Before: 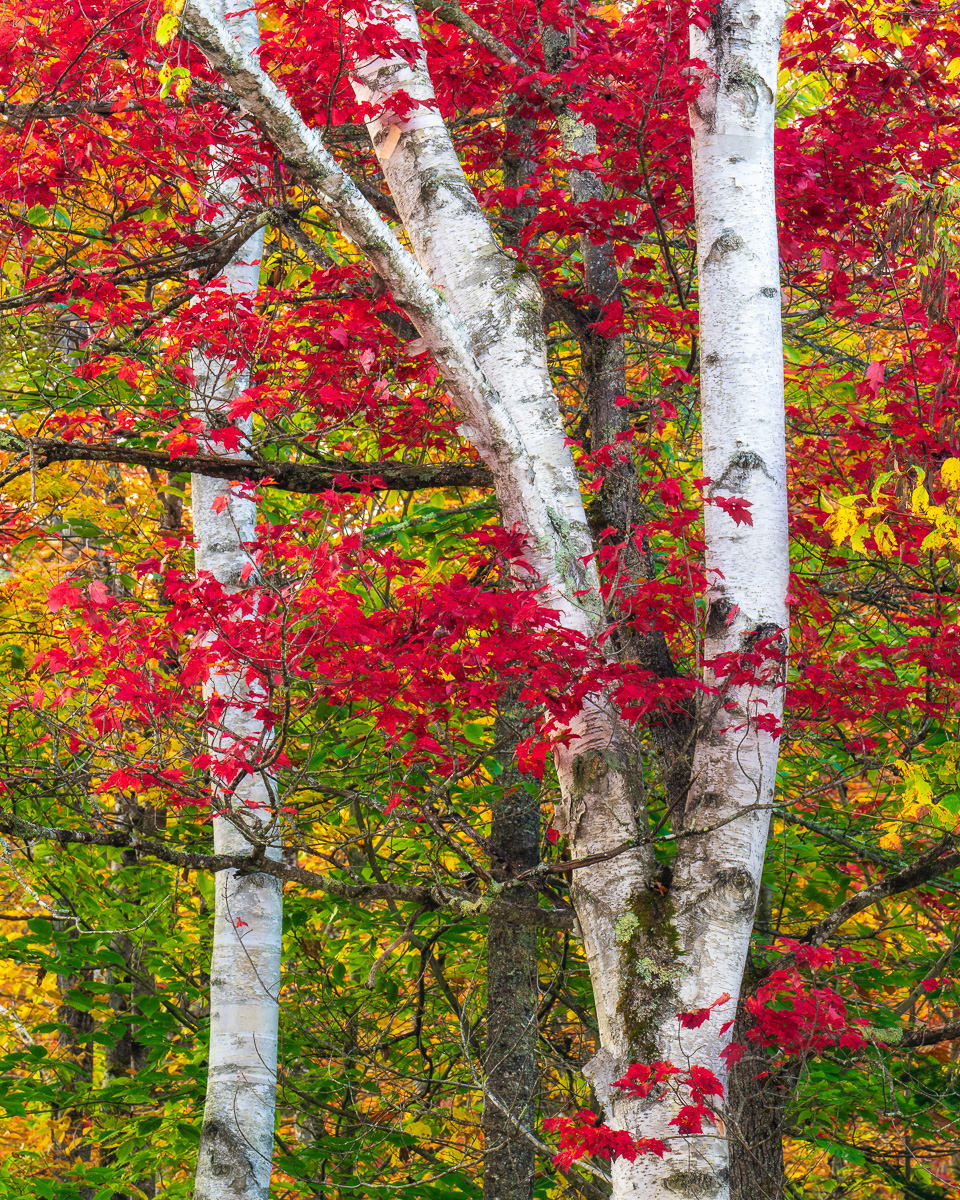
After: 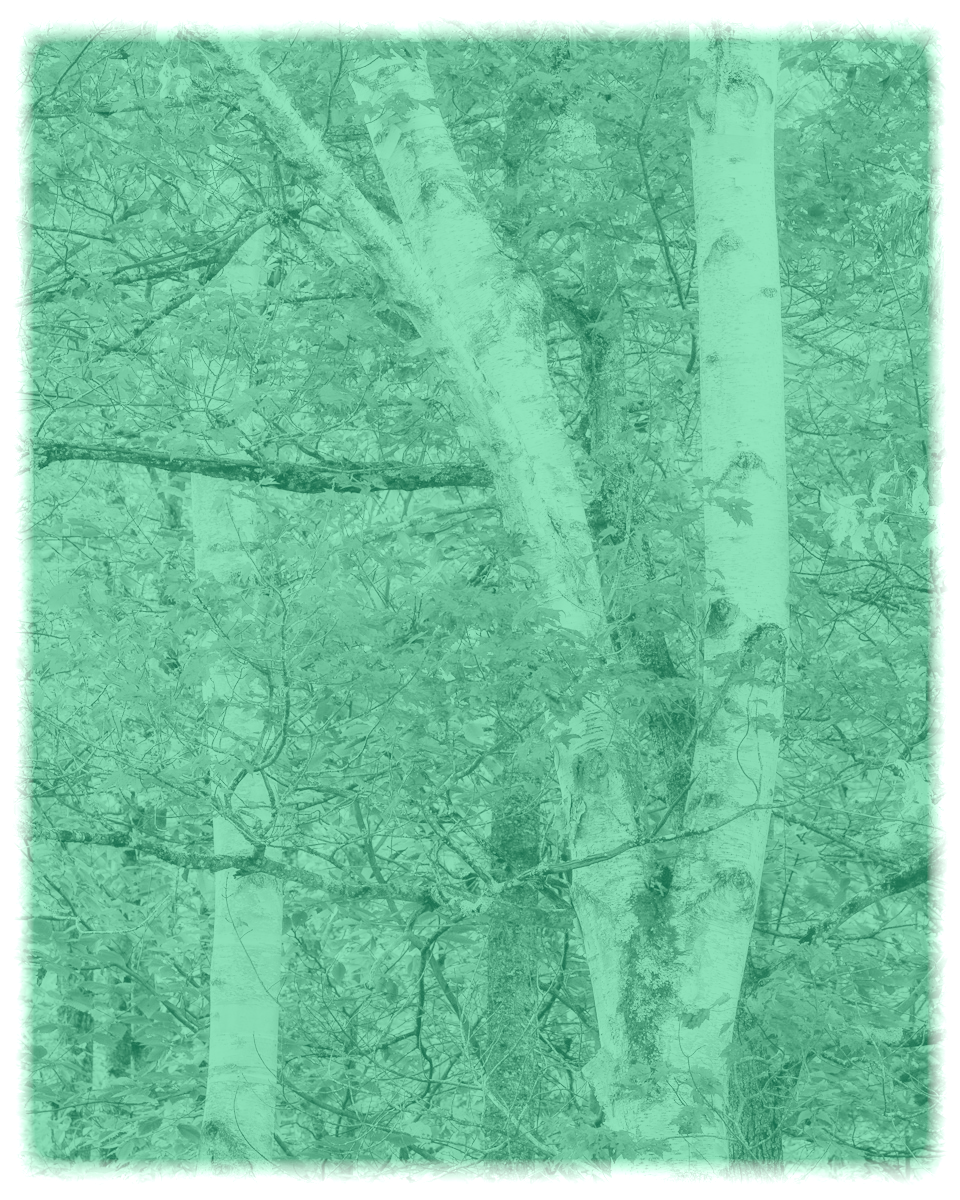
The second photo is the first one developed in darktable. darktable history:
global tonemap: drago (0.7, 100)
colorize: hue 147.6°, saturation 65%, lightness 21.64%
rgb levels: mode RGB, independent channels, levels [[0, 0.5, 1], [0, 0.521, 1], [0, 0.536, 1]]
vignetting: fall-off start 93%, fall-off radius 5%, brightness 1, saturation -0.49, automatic ratio true, width/height ratio 1.332, shape 0.04, unbound false
tone curve: curves: ch0 [(0, 0.036) (0.119, 0.115) (0.466, 0.498) (0.715, 0.767) (0.817, 0.865) (1, 0.998)]; ch1 [(0, 0) (0.377, 0.416) (0.44, 0.461) (0.487, 0.49) (0.514, 0.517) (0.536, 0.577) (0.66, 0.724) (1, 1)]; ch2 [(0, 0) (0.38, 0.405) (0.463, 0.443) (0.492, 0.486) (0.526, 0.541) (0.578, 0.598) (0.653, 0.698) (1, 1)], color space Lab, independent channels, preserve colors none
exposure: black level correction 0, exposure 1.5 EV, compensate highlight preservation false
